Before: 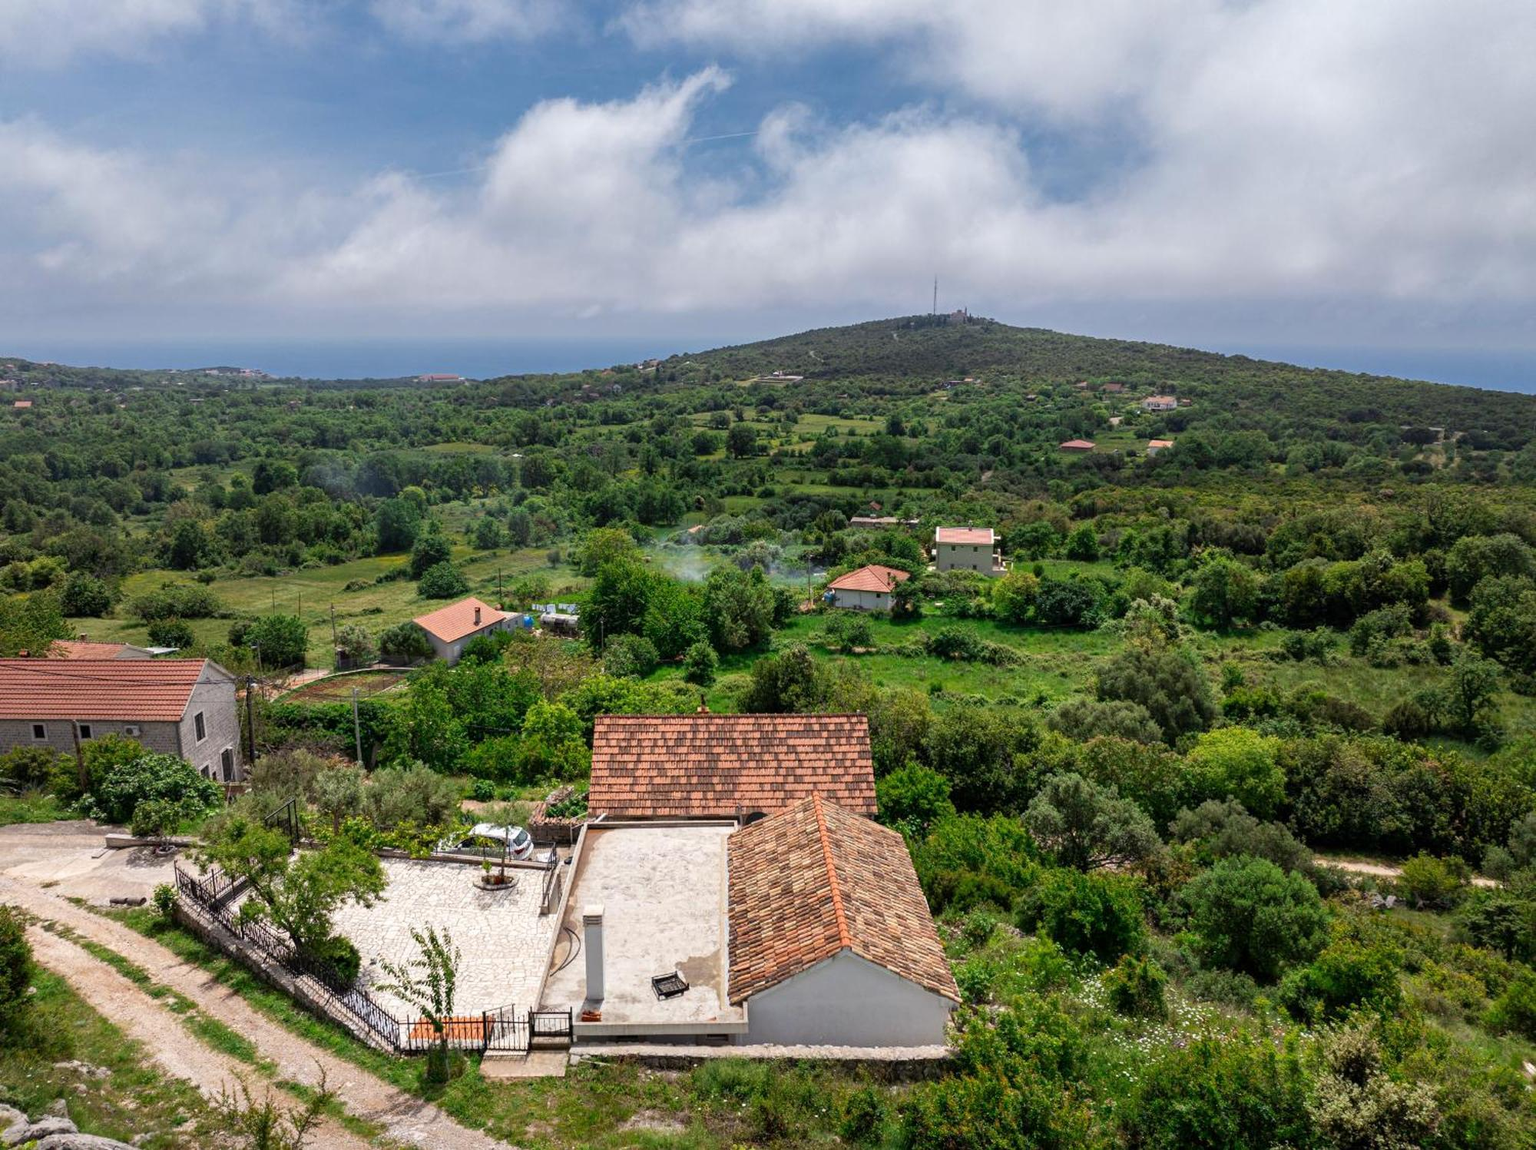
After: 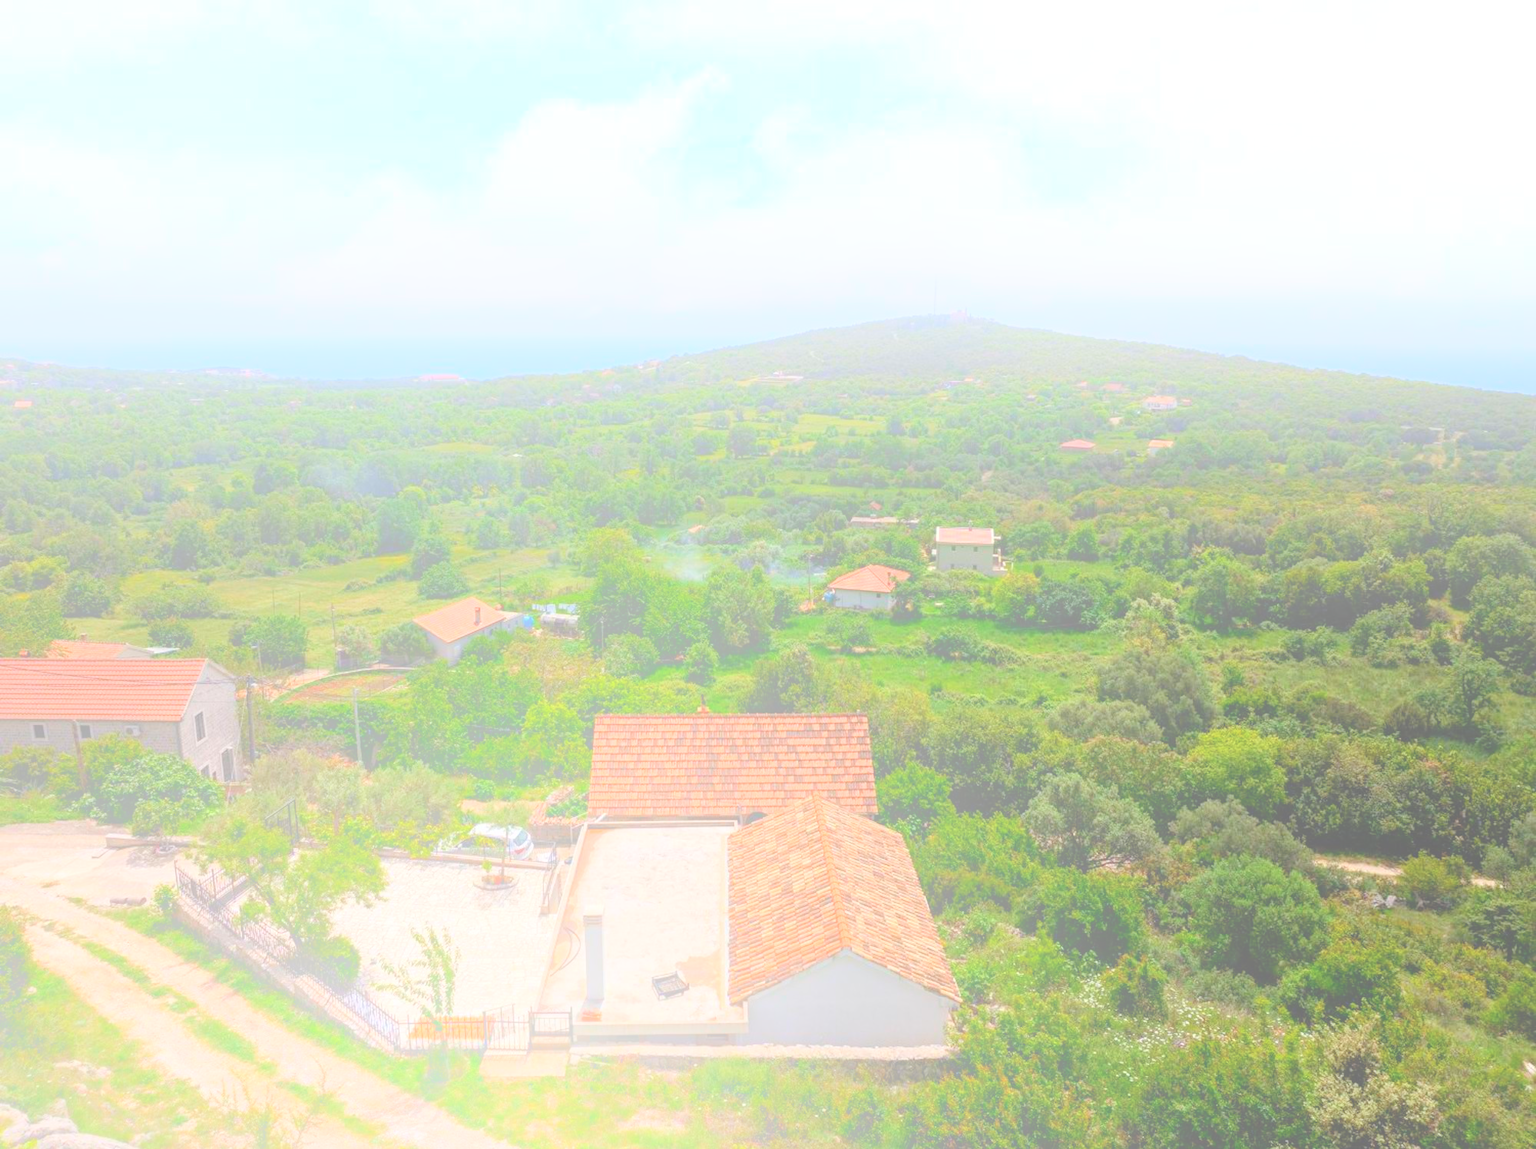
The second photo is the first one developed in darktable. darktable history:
bloom: size 70%, threshold 25%, strength 70% | blend: blend mode multiply, opacity 70%; mask: uniform (no mask)
